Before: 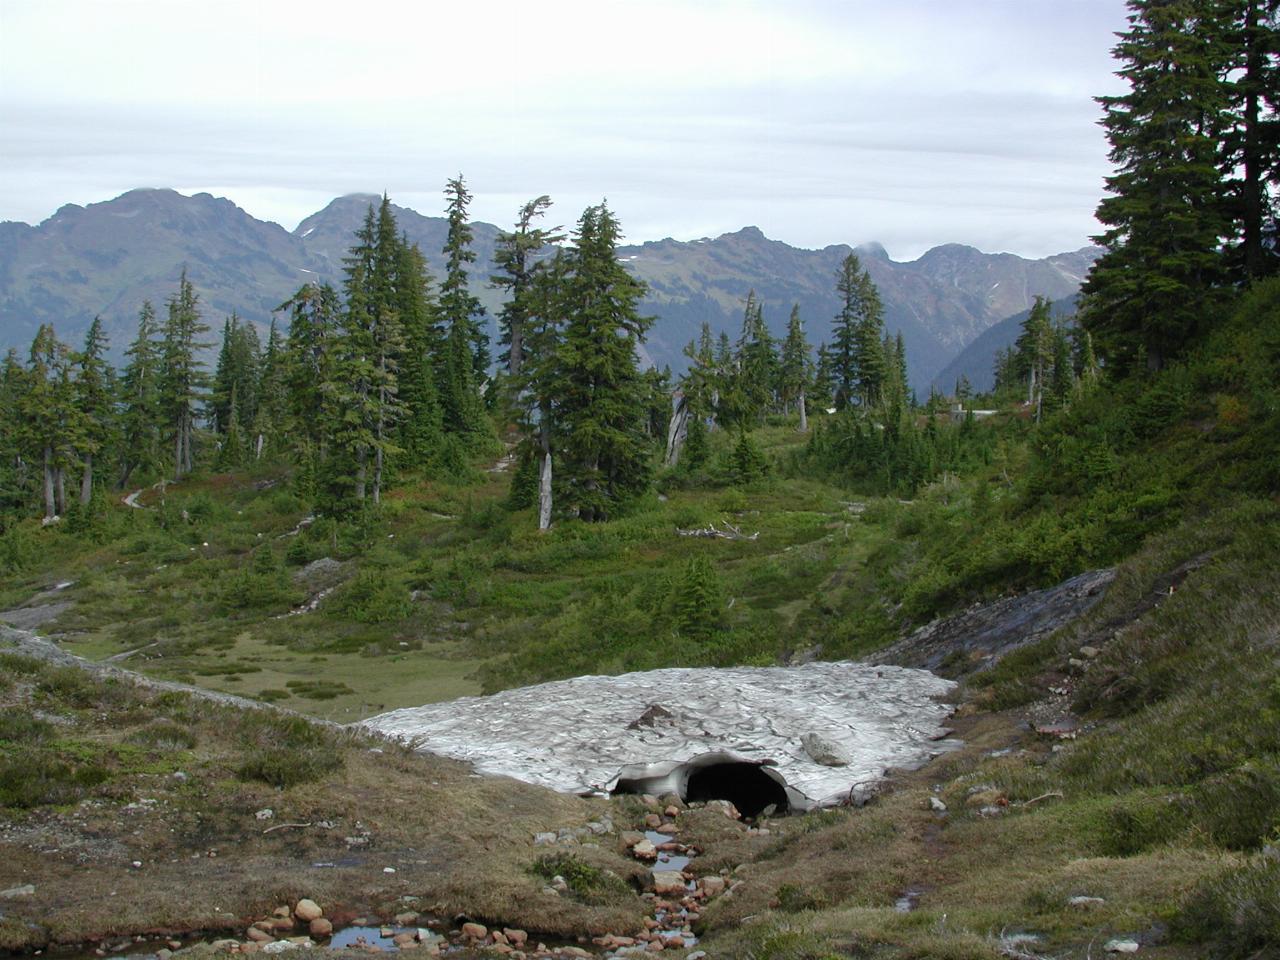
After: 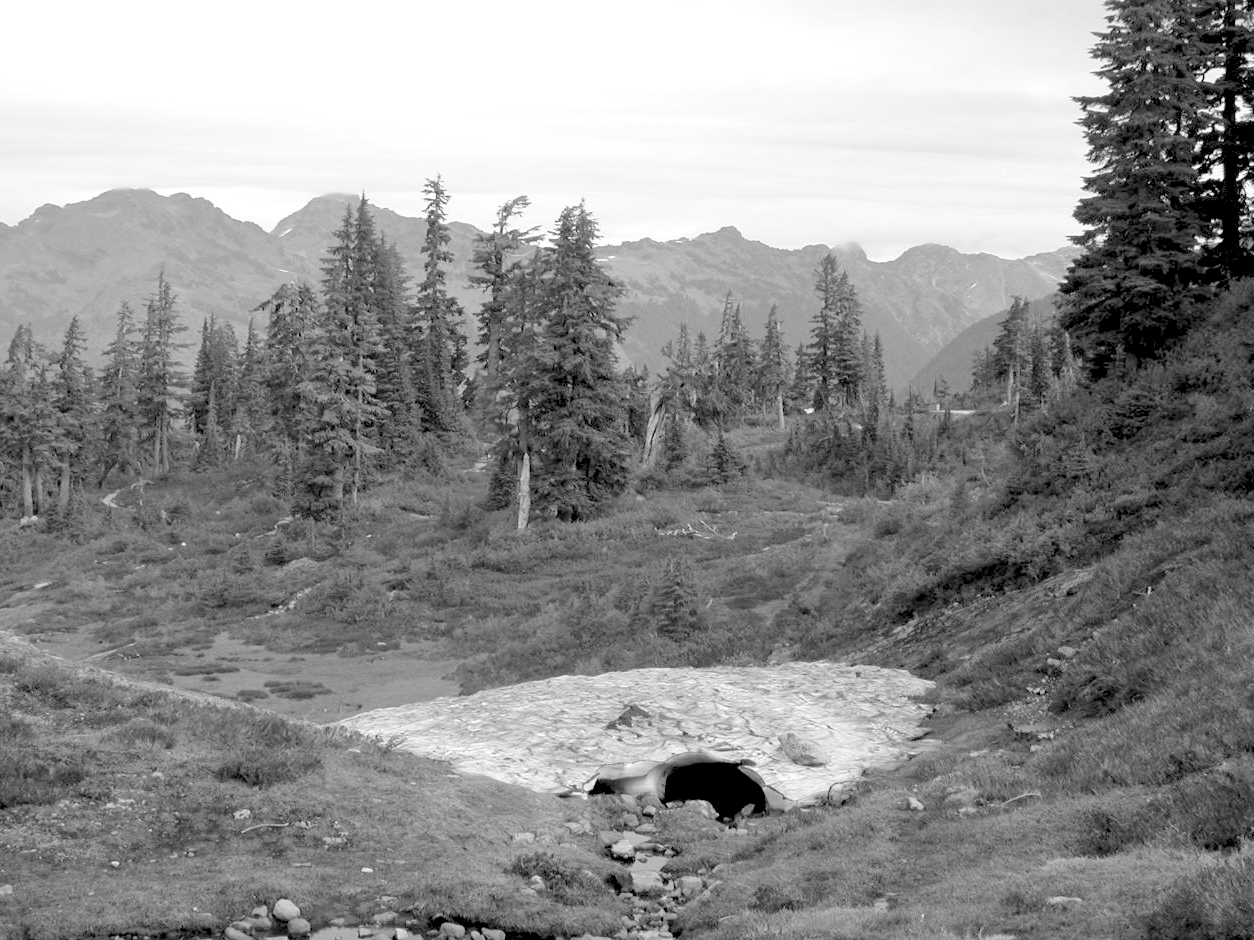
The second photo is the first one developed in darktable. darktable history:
contrast brightness saturation: contrast 0.04, saturation 0.16
levels: levels [0.072, 0.414, 0.976]
monochrome: on, module defaults
crop: left 1.743%, right 0.268%, bottom 2.011%
